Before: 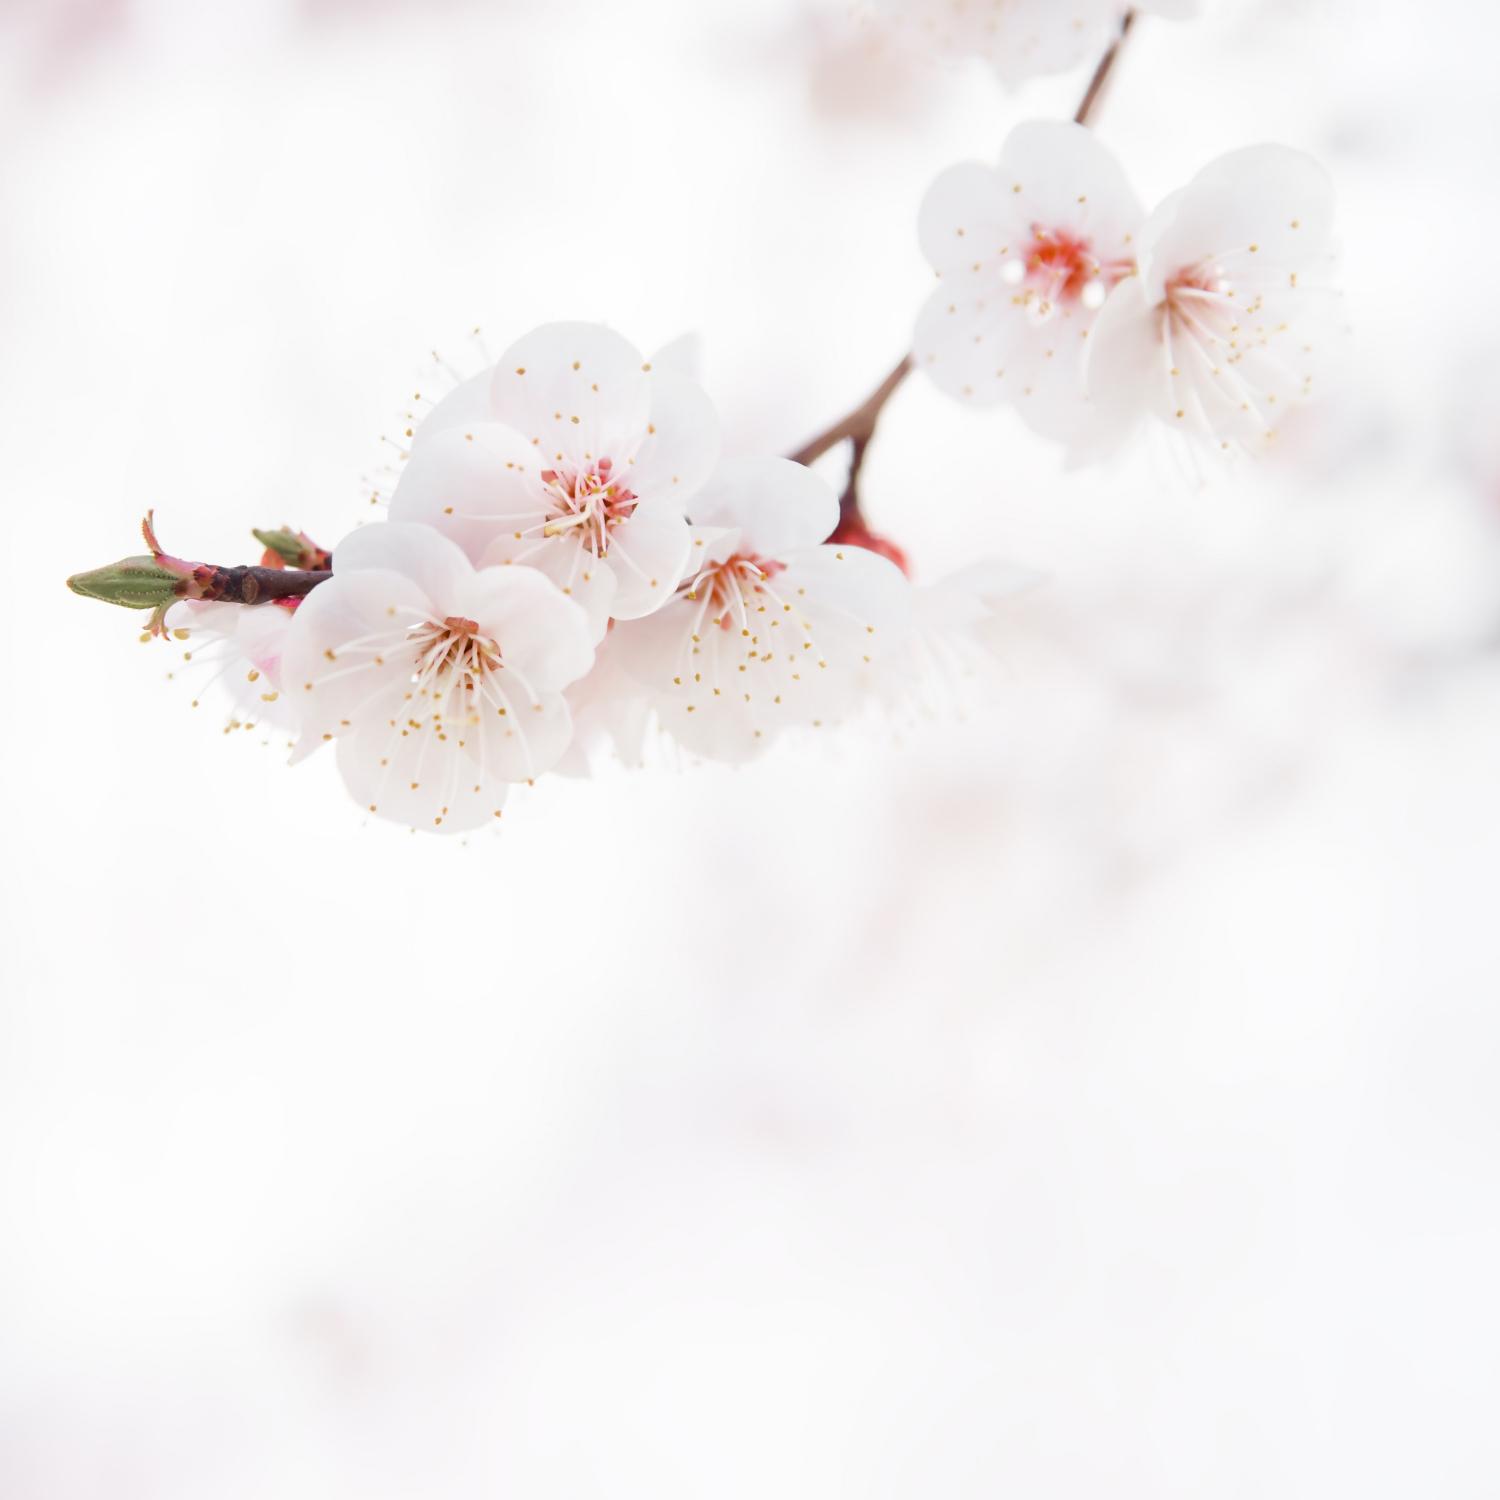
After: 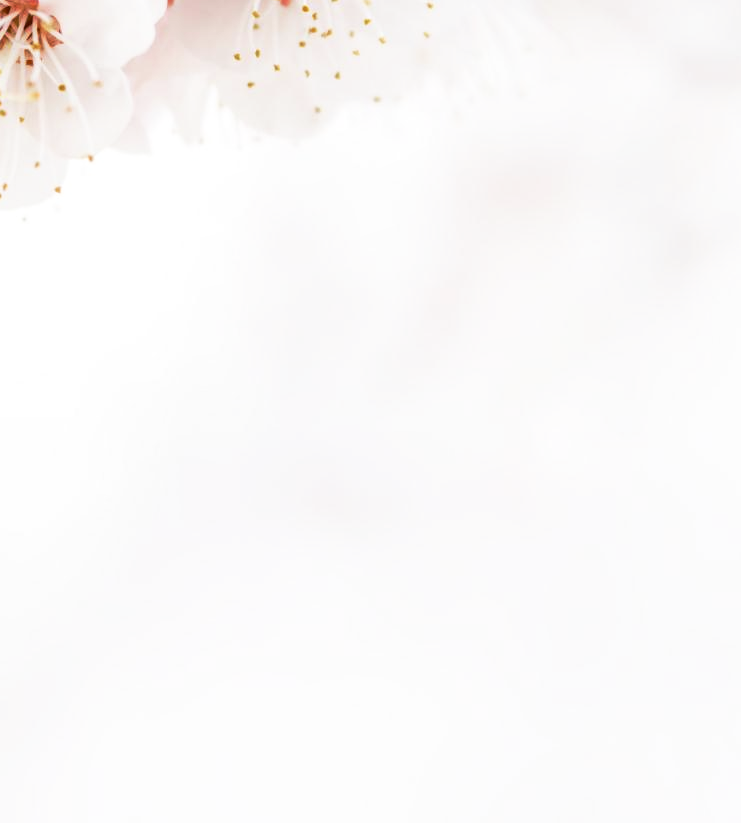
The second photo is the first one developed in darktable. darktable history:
base curve: curves: ch0 [(0, 0) (0.257, 0.25) (0.482, 0.586) (0.757, 0.871) (1, 1)], preserve colors none
local contrast: highlights 4%, shadows 4%, detail 134%
crop: left 29.382%, top 41.64%, right 21.194%, bottom 3.469%
exposure: compensate exposure bias true, compensate highlight preservation false
